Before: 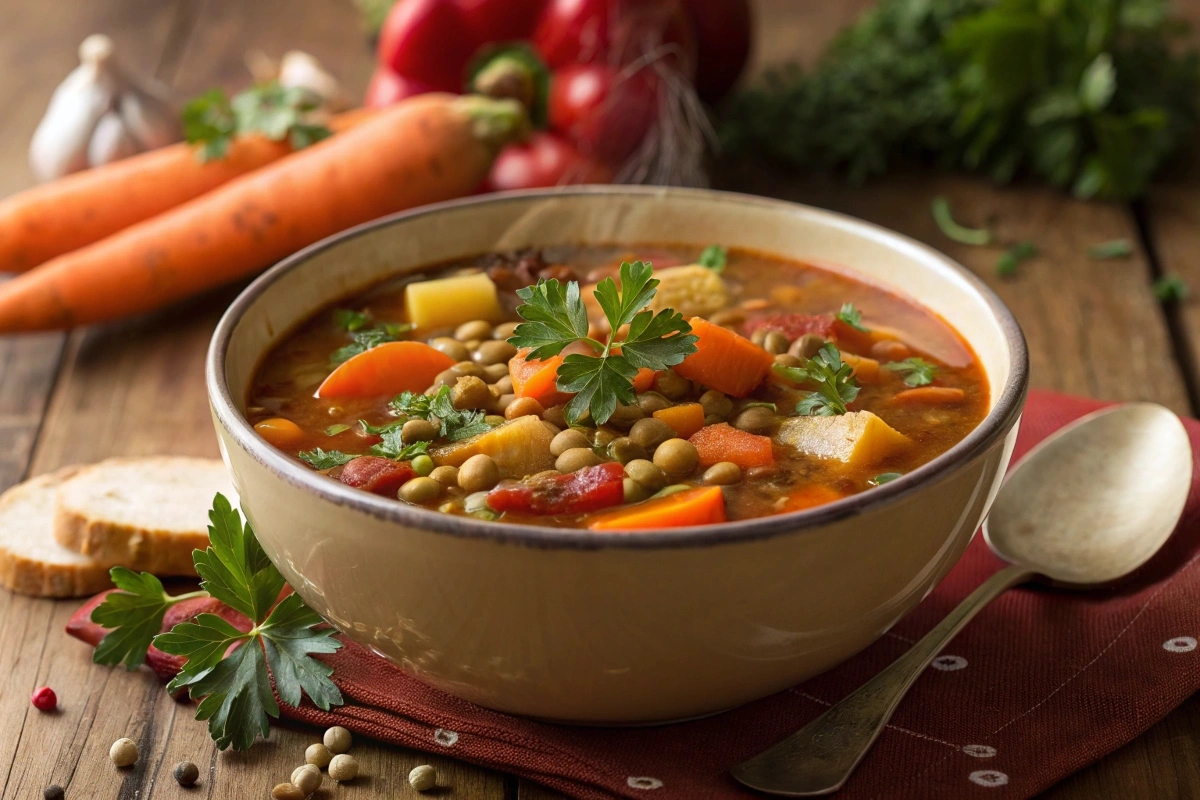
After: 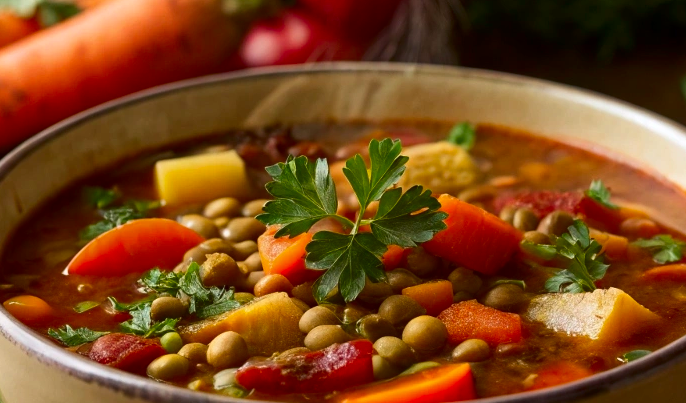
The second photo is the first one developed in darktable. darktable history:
contrast brightness saturation: contrast 0.12, brightness -0.12, saturation 0.2
crop: left 20.932%, top 15.471%, right 21.848%, bottom 34.081%
exposure: compensate highlight preservation false
